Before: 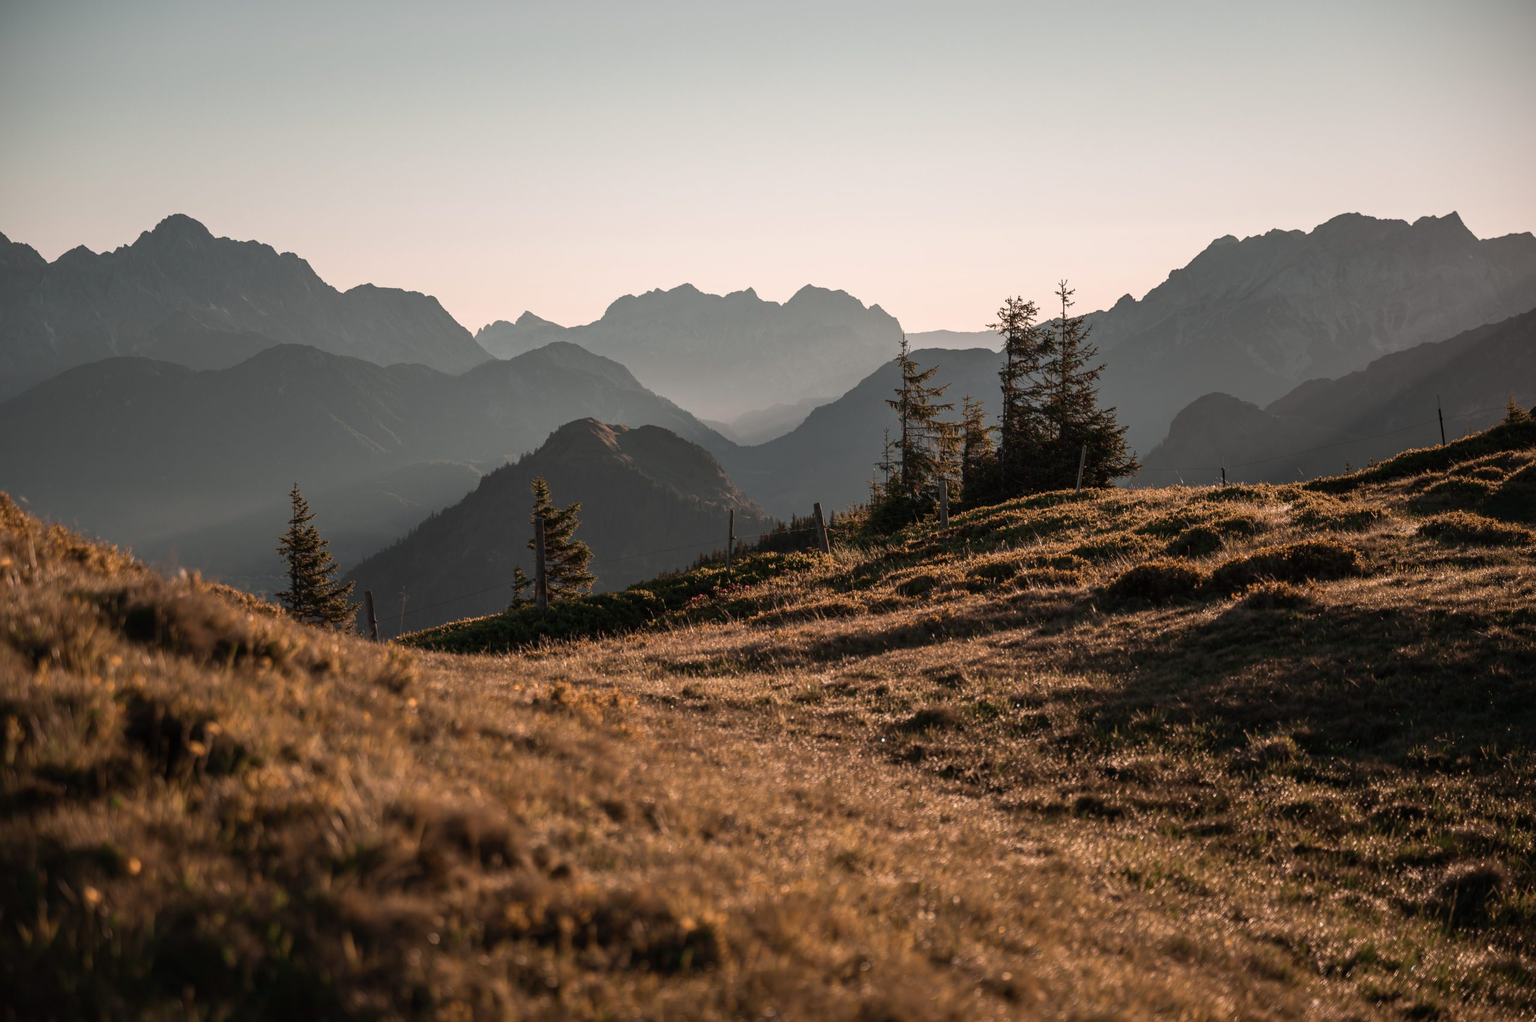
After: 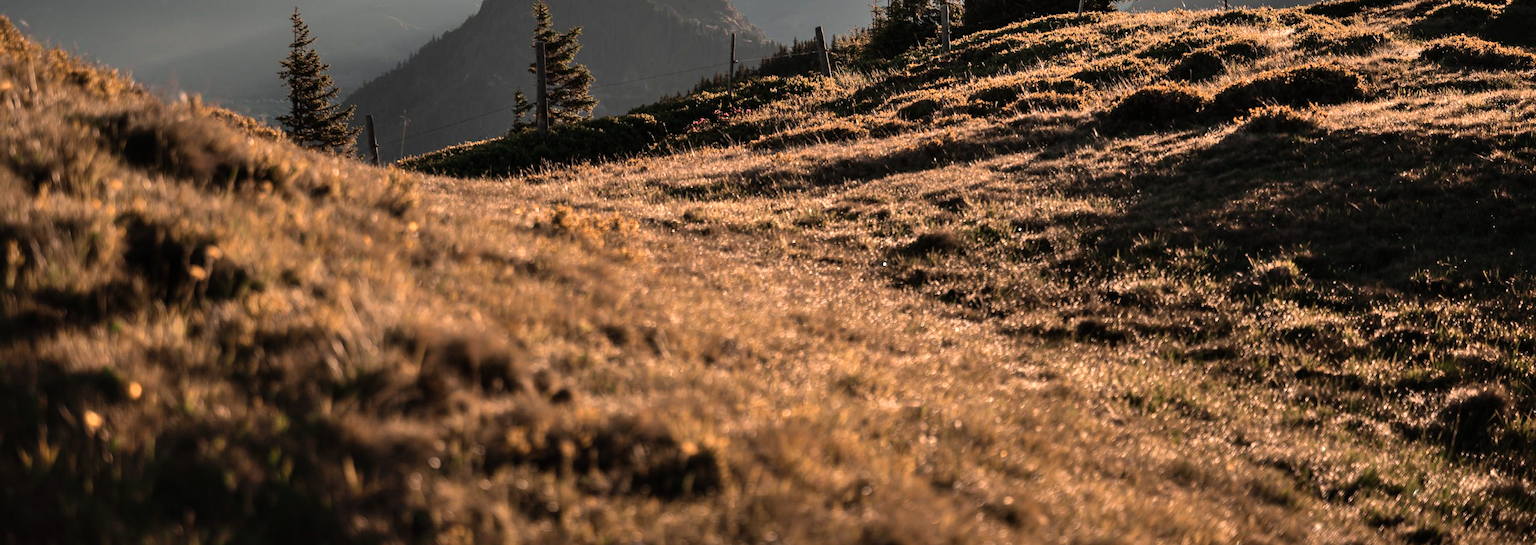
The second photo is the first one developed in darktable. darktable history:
shadows and highlights: shadows 52.37, highlights -28.34, soften with gaussian
crop and rotate: top 46.672%, right 0.122%
tone equalizer: -8 EV -1.06 EV, -7 EV -1.03 EV, -6 EV -0.89 EV, -5 EV -0.592 EV, -3 EV 0.611 EV, -2 EV 0.894 EV, -1 EV 0.986 EV, +0 EV 1.07 EV, mask exposure compensation -0.487 EV
